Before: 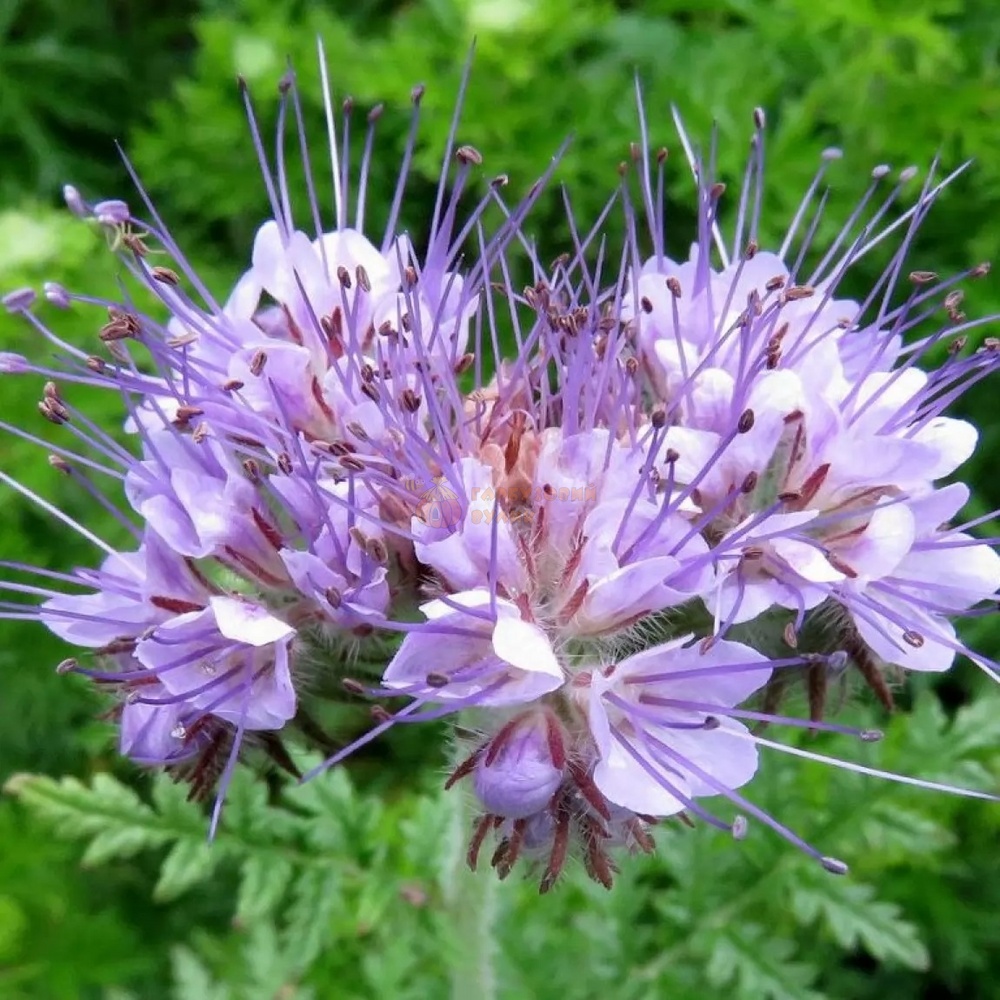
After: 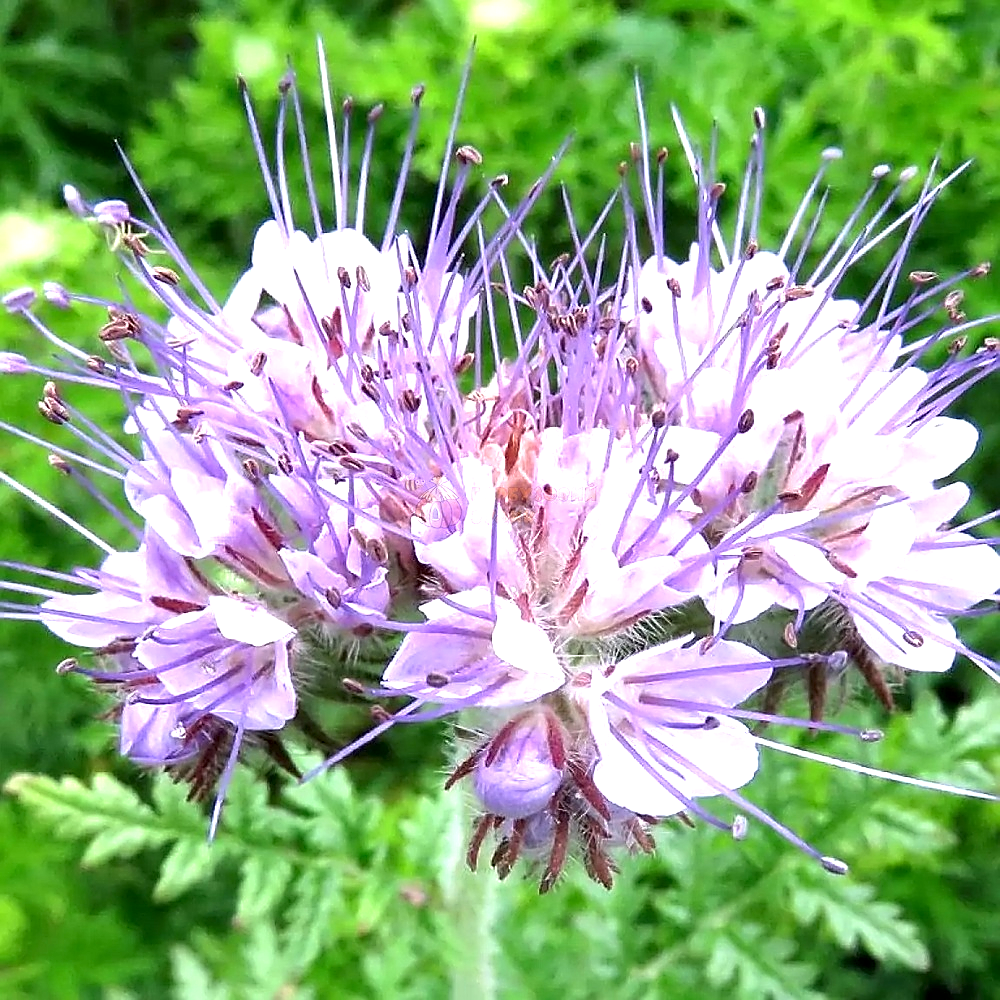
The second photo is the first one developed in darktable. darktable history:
local contrast: mode bilateral grid, contrast 20, coarseness 50, detail 130%, midtone range 0.2
sharpen: radius 1.4, amount 1.25, threshold 0.7
exposure: exposure 1 EV, compensate highlight preservation false
